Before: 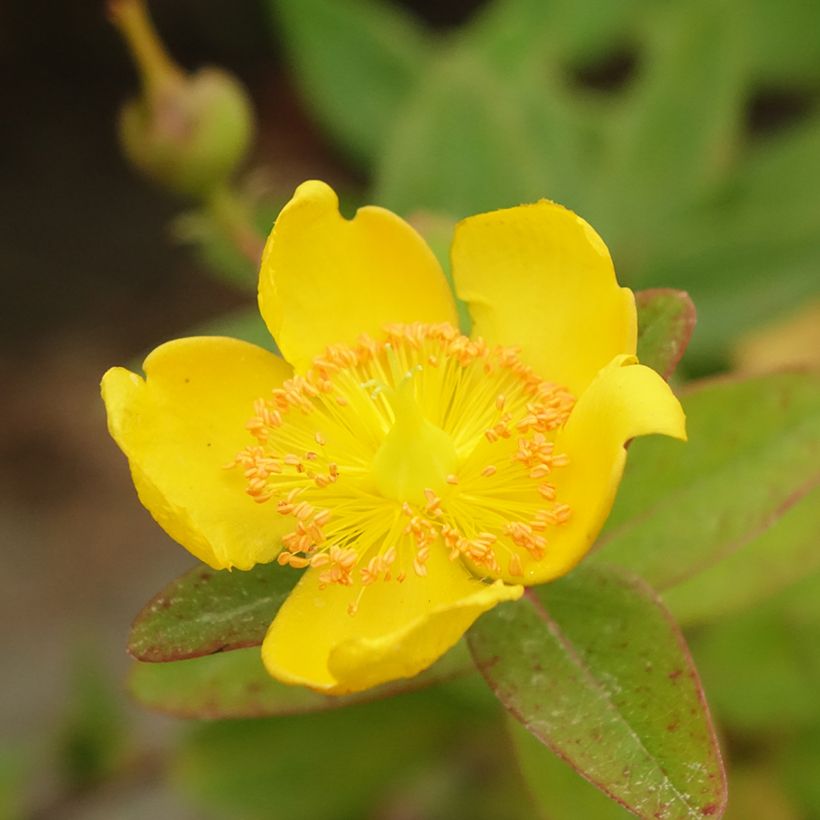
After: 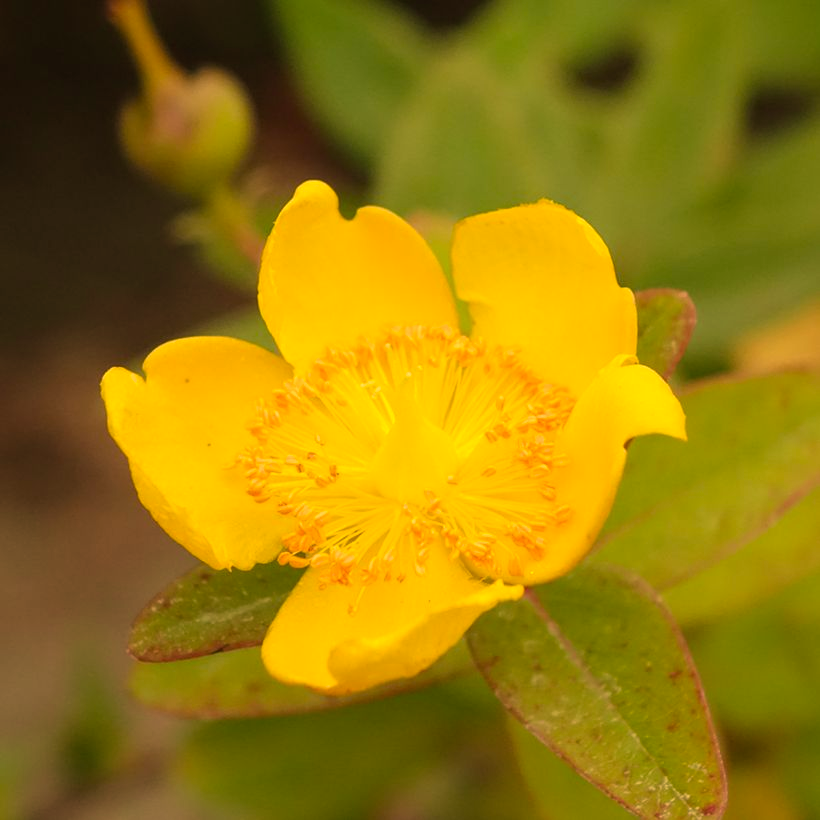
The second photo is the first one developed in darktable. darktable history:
velvia: strength 45%
color correction: highlights a* 17.88, highlights b* 18.79
